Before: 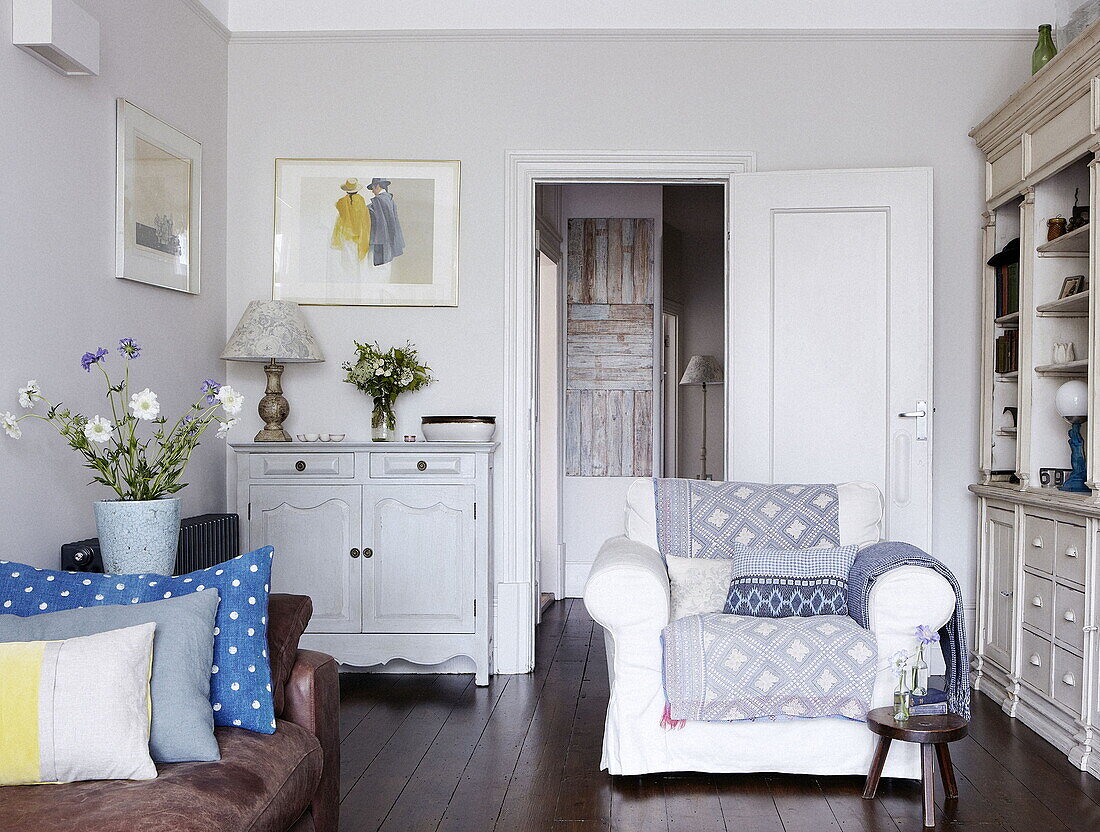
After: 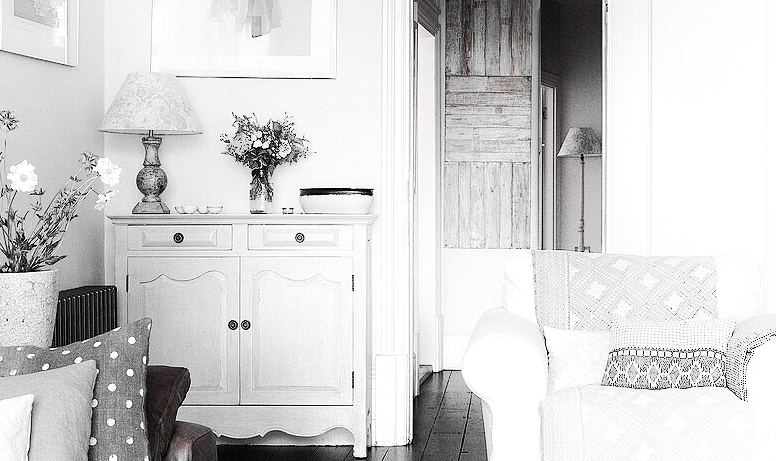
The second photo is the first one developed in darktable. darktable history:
crop: left 11.173%, top 27.516%, right 18.241%, bottom 16.996%
tone equalizer: -8 EV -0.437 EV, -7 EV -0.4 EV, -6 EV -0.335 EV, -5 EV -0.253 EV, -3 EV 0.189 EV, -2 EV 0.314 EV, -1 EV 0.396 EV, +0 EV 0.402 EV, edges refinement/feathering 500, mask exposure compensation -1.57 EV, preserve details no
shadows and highlights: highlights 71.77, soften with gaussian
color zones: curves: ch1 [(0, 0.006) (0.094, 0.285) (0.171, 0.001) (0.429, 0.001) (0.571, 0.003) (0.714, 0.004) (0.857, 0.004) (1, 0.006)]
